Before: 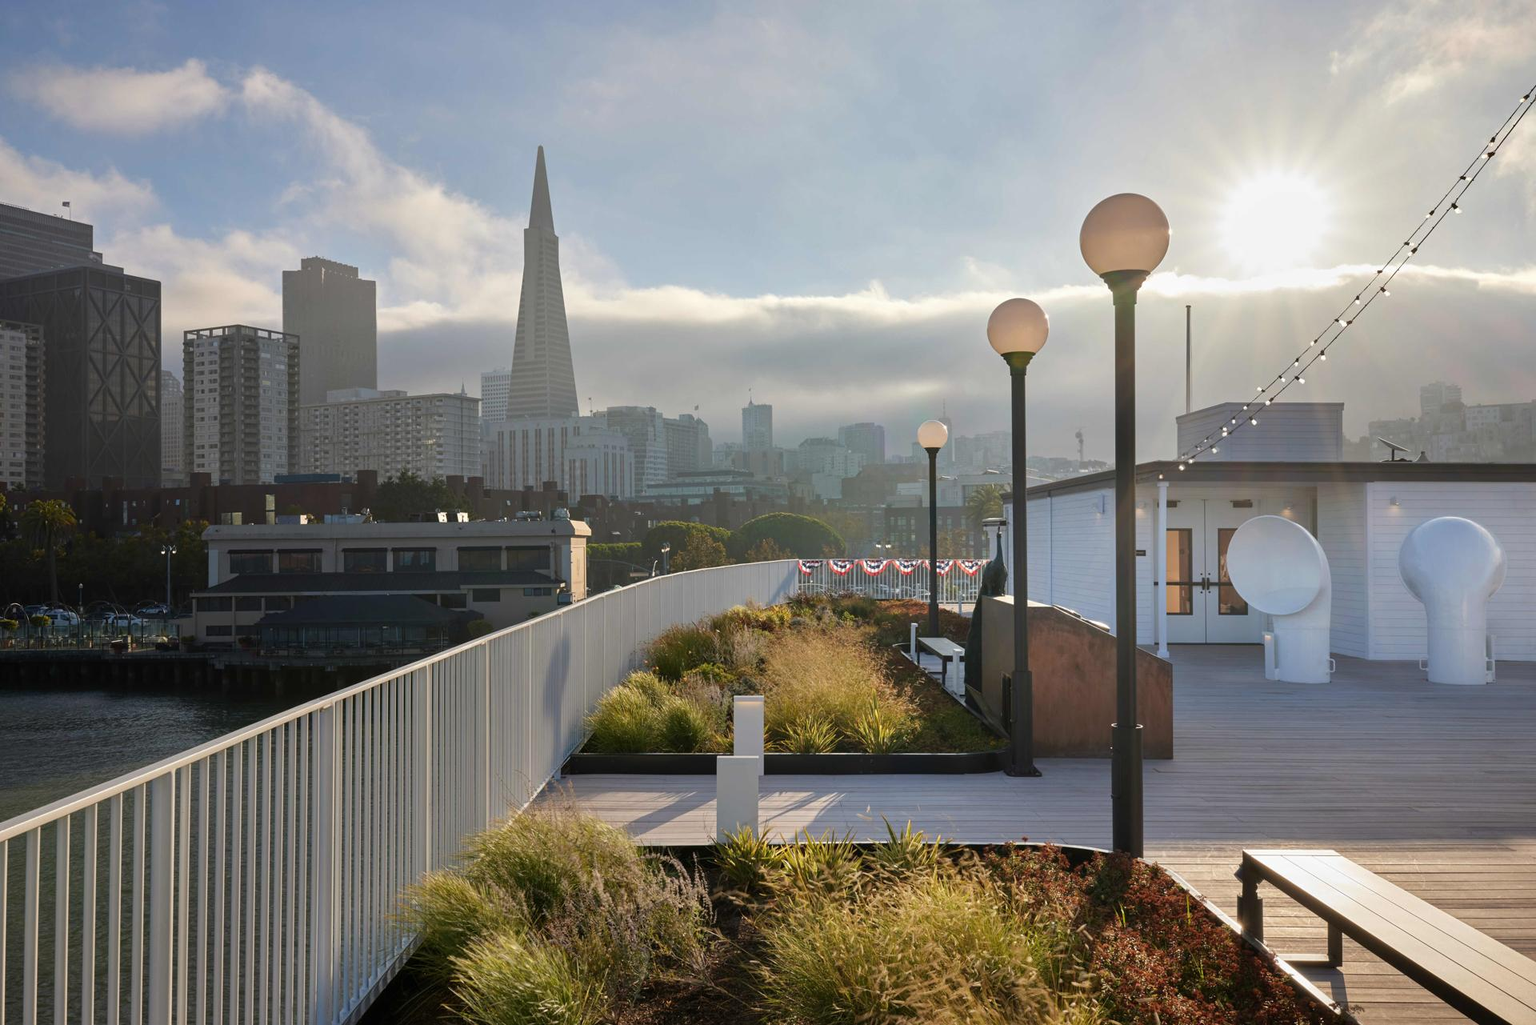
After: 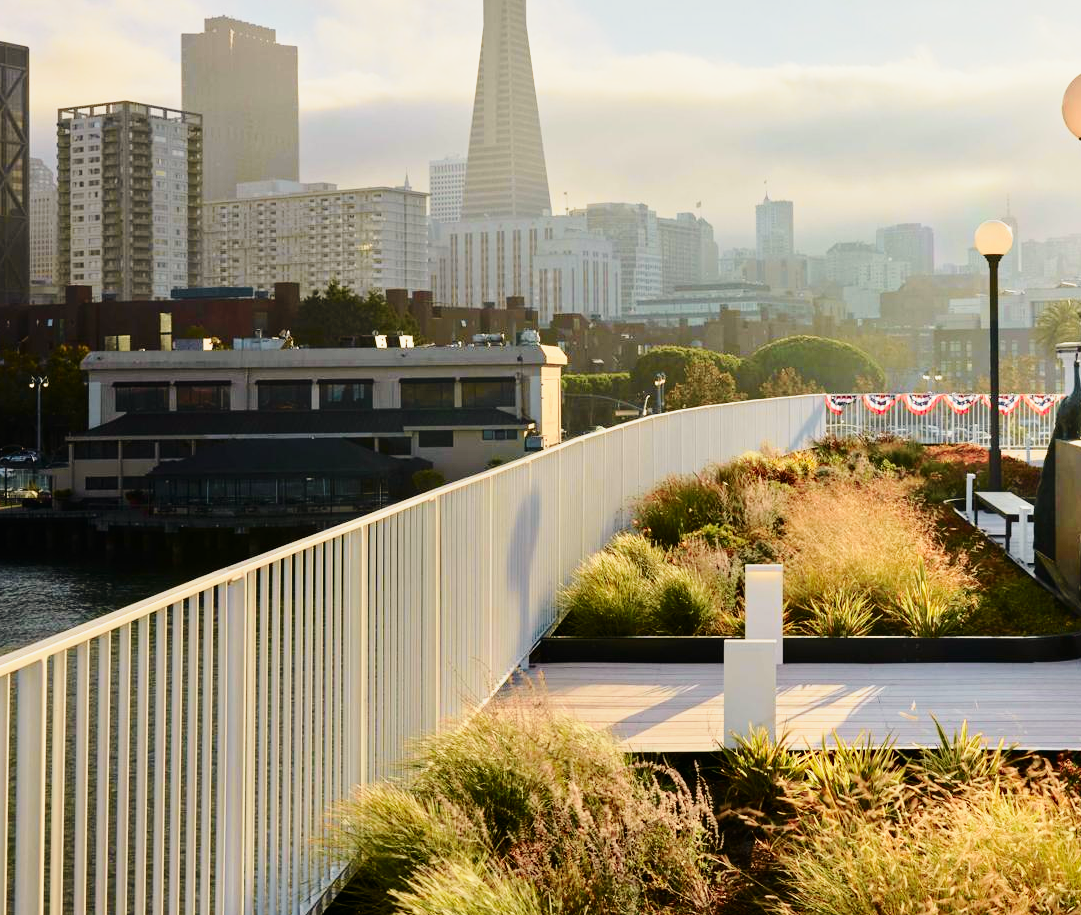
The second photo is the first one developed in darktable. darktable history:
base curve: curves: ch0 [(0, 0) (0.028, 0.03) (0.121, 0.232) (0.46, 0.748) (0.859, 0.968) (1, 1)], preserve colors none
color calibration: x 0.329, y 0.345, temperature 5633 K
crop: left 8.966%, top 23.852%, right 34.699%, bottom 4.703%
tone curve: curves: ch0 [(0, 0) (0.058, 0.027) (0.214, 0.183) (0.304, 0.288) (0.51, 0.549) (0.658, 0.7) (0.741, 0.775) (0.844, 0.866) (0.986, 0.957)]; ch1 [(0, 0) (0.172, 0.123) (0.312, 0.296) (0.437, 0.429) (0.471, 0.469) (0.502, 0.5) (0.513, 0.515) (0.572, 0.603) (0.617, 0.653) (0.68, 0.724) (0.889, 0.924) (1, 1)]; ch2 [(0, 0) (0.411, 0.424) (0.489, 0.49) (0.502, 0.5) (0.517, 0.519) (0.549, 0.578) (0.604, 0.628) (0.693, 0.686) (1, 1)], color space Lab, independent channels, preserve colors none
